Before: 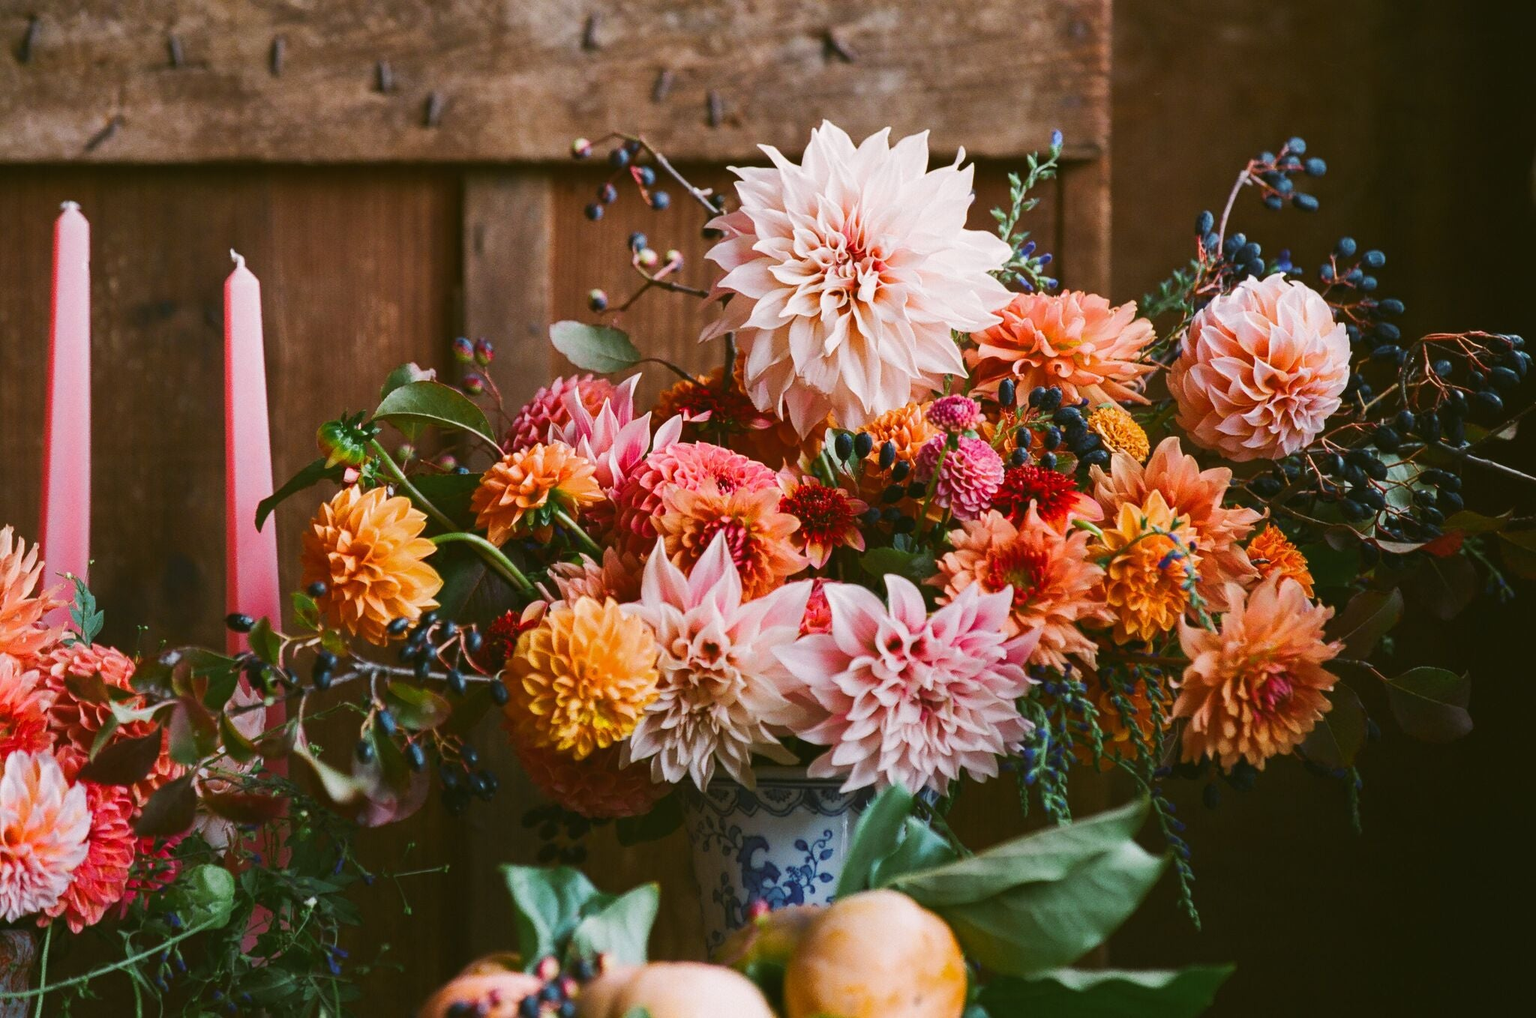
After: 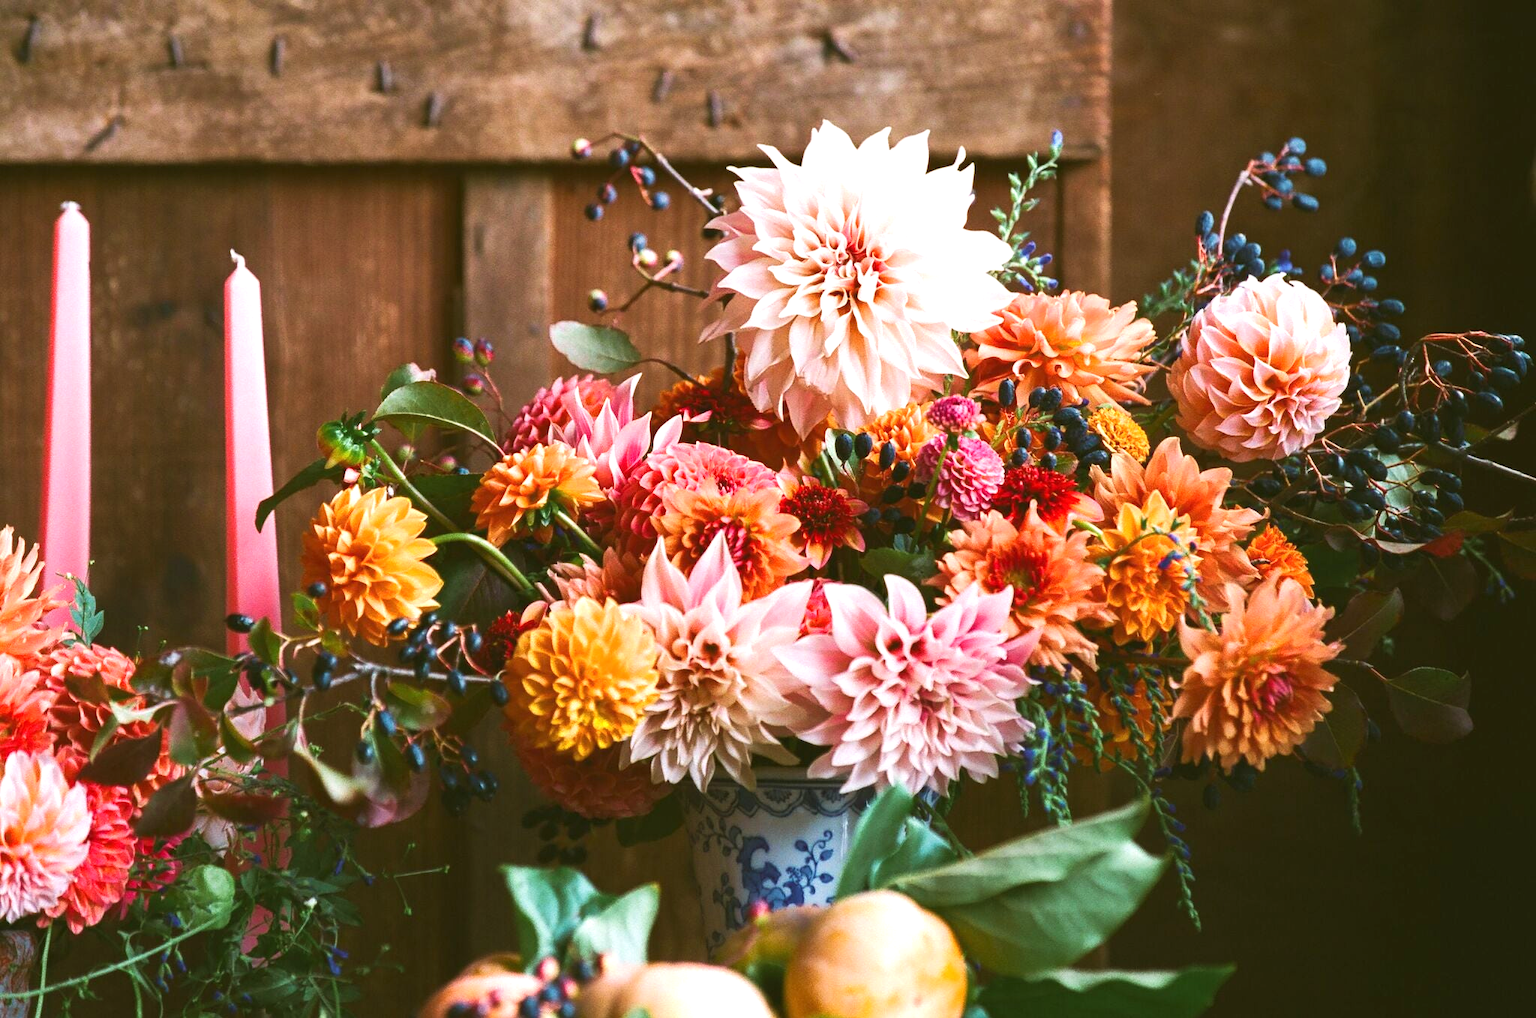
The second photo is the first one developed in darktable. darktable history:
velvia: strength 17%
tone equalizer: on, module defaults
exposure: black level correction 0, exposure 0.7 EV, compensate exposure bias true, compensate highlight preservation false
